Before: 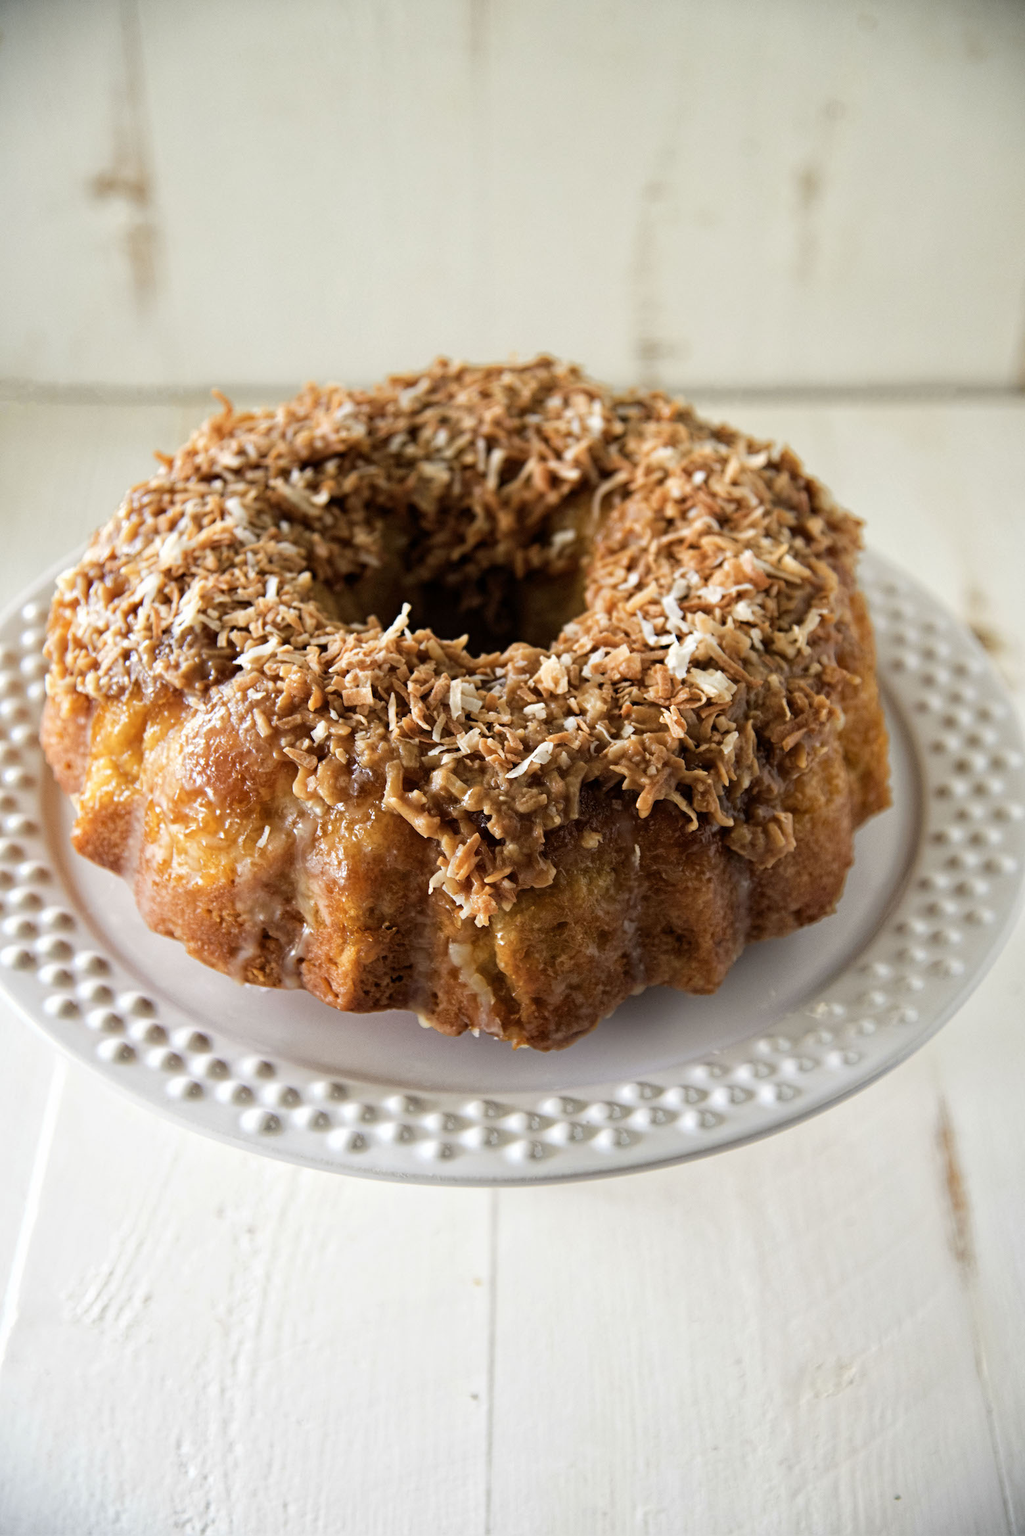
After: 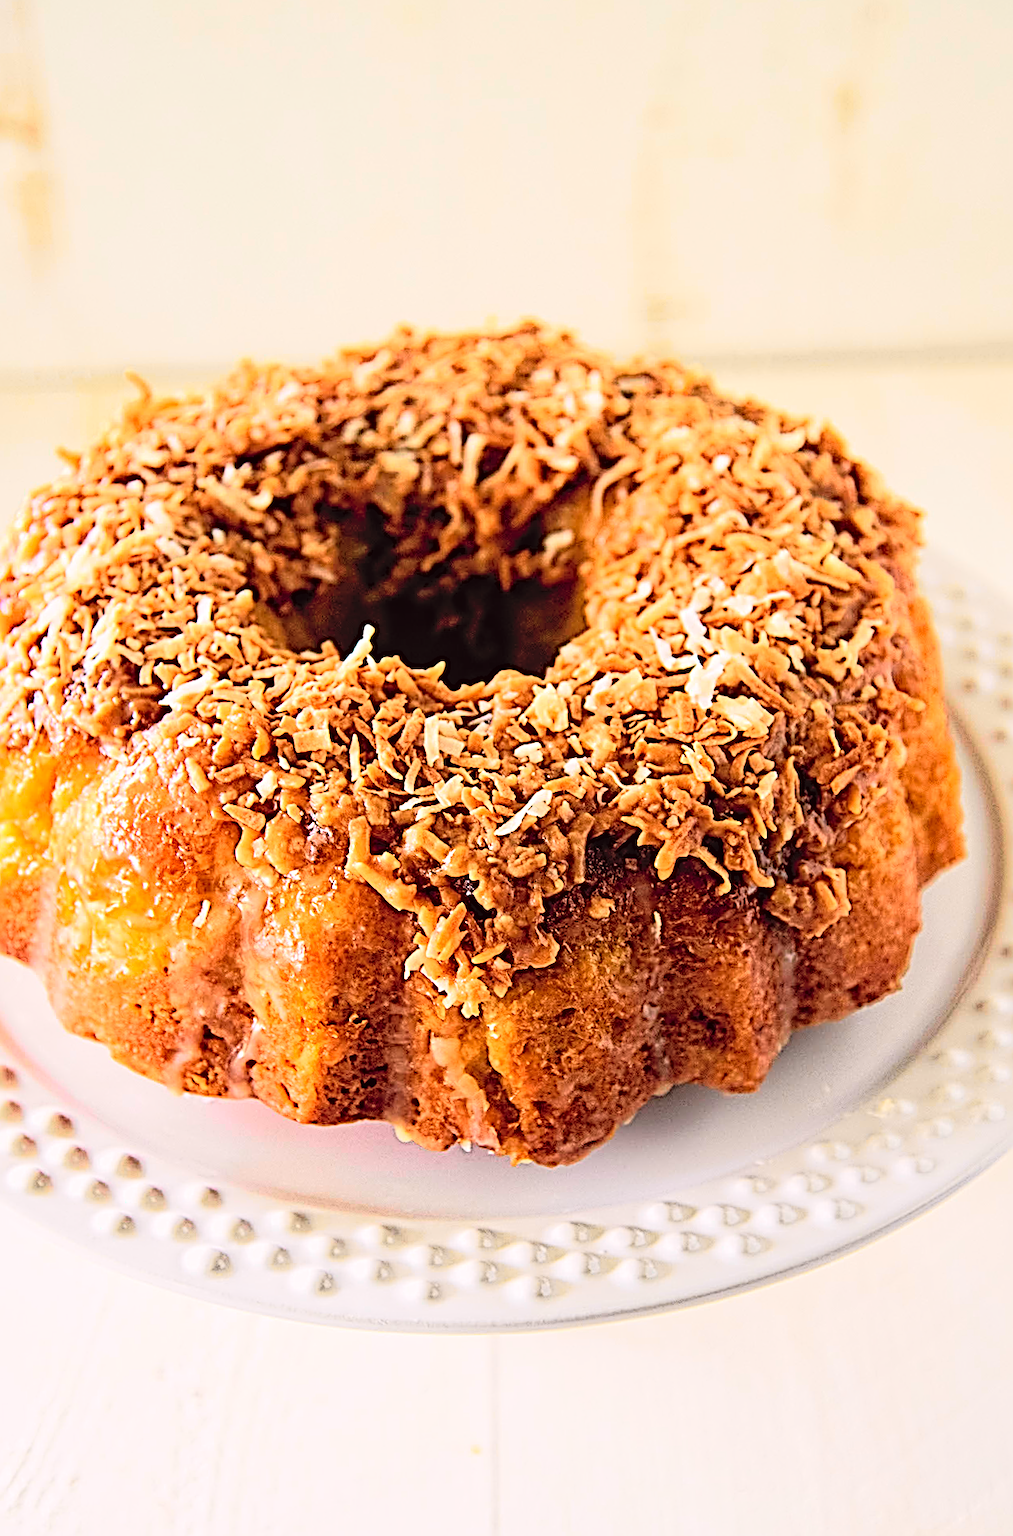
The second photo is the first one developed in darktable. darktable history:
sharpen: radius 3.158, amount 1.731
crop: left 9.929%, top 3.475%, right 9.188%, bottom 9.529%
contrast brightness saturation: contrast 0.1, brightness 0.3, saturation 0.14
exposure: black level correction 0, exposure 1.1 EV, compensate exposure bias true, compensate highlight preservation false
rotate and perspective: rotation -1.42°, crop left 0.016, crop right 0.984, crop top 0.035, crop bottom 0.965
tone curve: curves: ch0 [(0, 0.012) (0.144, 0.137) (0.326, 0.386) (0.489, 0.573) (0.656, 0.763) (0.849, 0.902) (1, 0.974)]; ch1 [(0, 0) (0.366, 0.367) (0.475, 0.453) (0.487, 0.501) (0.519, 0.527) (0.544, 0.579) (0.562, 0.619) (0.622, 0.694) (1, 1)]; ch2 [(0, 0) (0.333, 0.346) (0.375, 0.375) (0.424, 0.43) (0.476, 0.492) (0.502, 0.503) (0.533, 0.541) (0.572, 0.615) (0.605, 0.656) (0.641, 0.709) (1, 1)], color space Lab, independent channels, preserve colors none
tone equalizer: -8 EV -0.417 EV, -7 EV -0.389 EV, -6 EV -0.333 EV, -5 EV -0.222 EV, -3 EV 0.222 EV, -2 EV 0.333 EV, -1 EV 0.389 EV, +0 EV 0.417 EV, edges refinement/feathering 500, mask exposure compensation -1.57 EV, preserve details no
